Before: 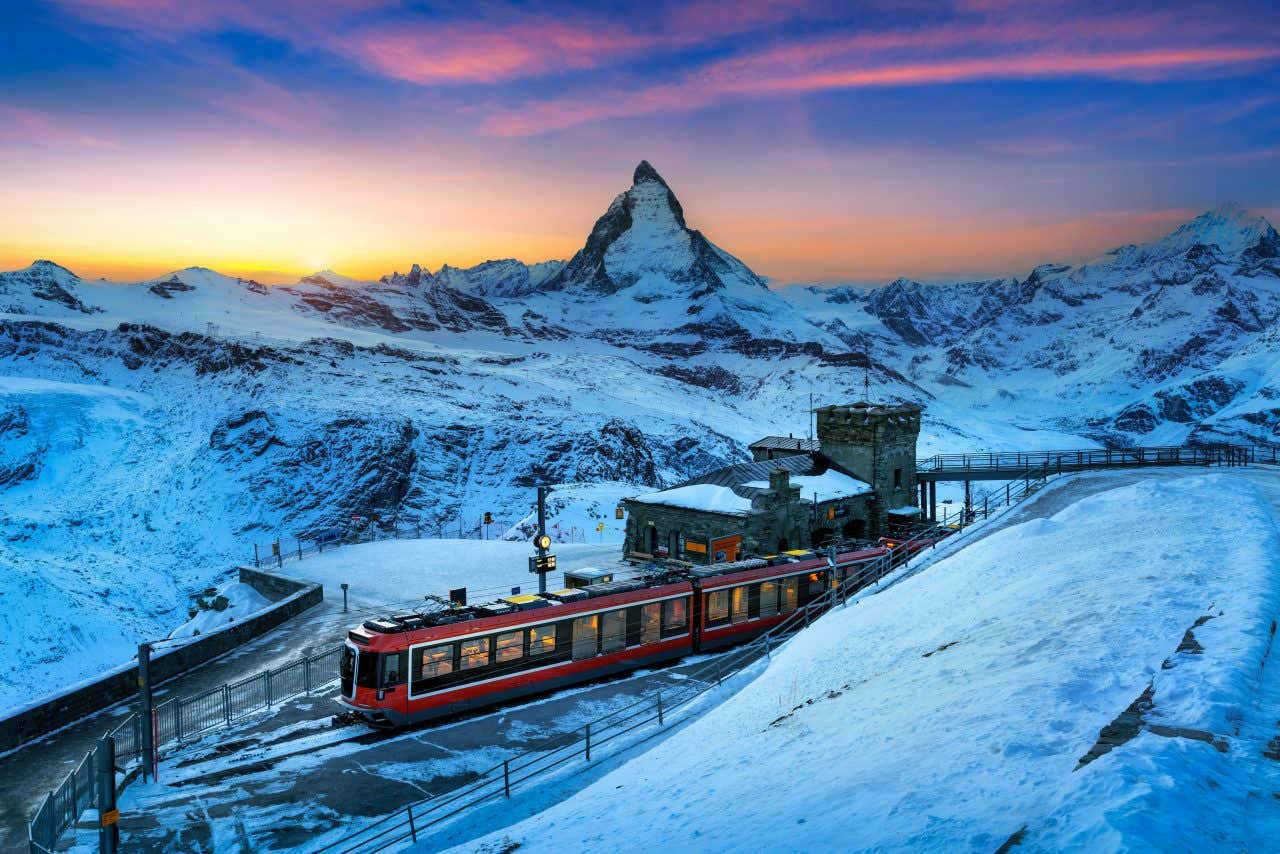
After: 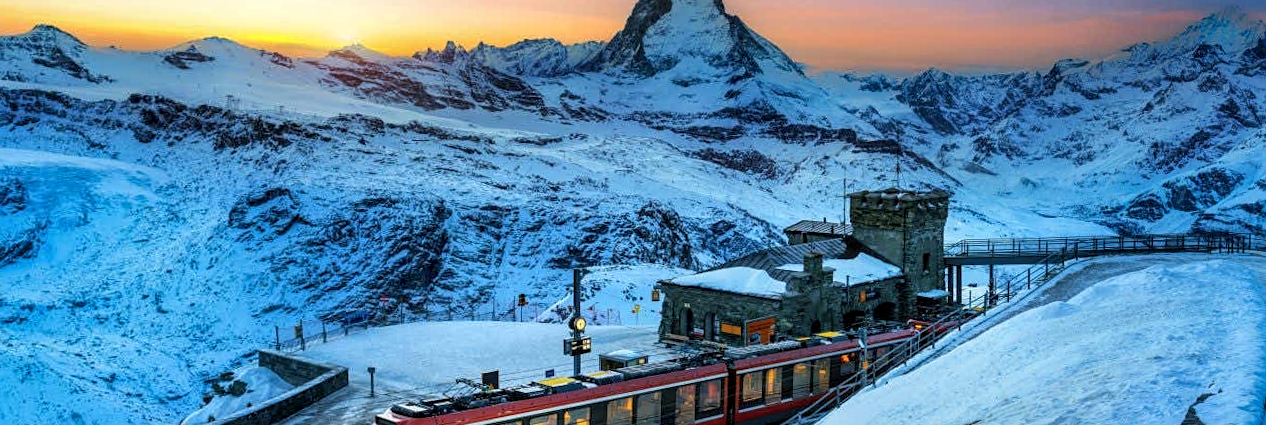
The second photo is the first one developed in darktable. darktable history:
sharpen: amount 0.2
rotate and perspective: rotation 0.679°, lens shift (horizontal) 0.136, crop left 0.009, crop right 0.991, crop top 0.078, crop bottom 0.95
crop and rotate: top 23.043%, bottom 23.437%
local contrast: on, module defaults
